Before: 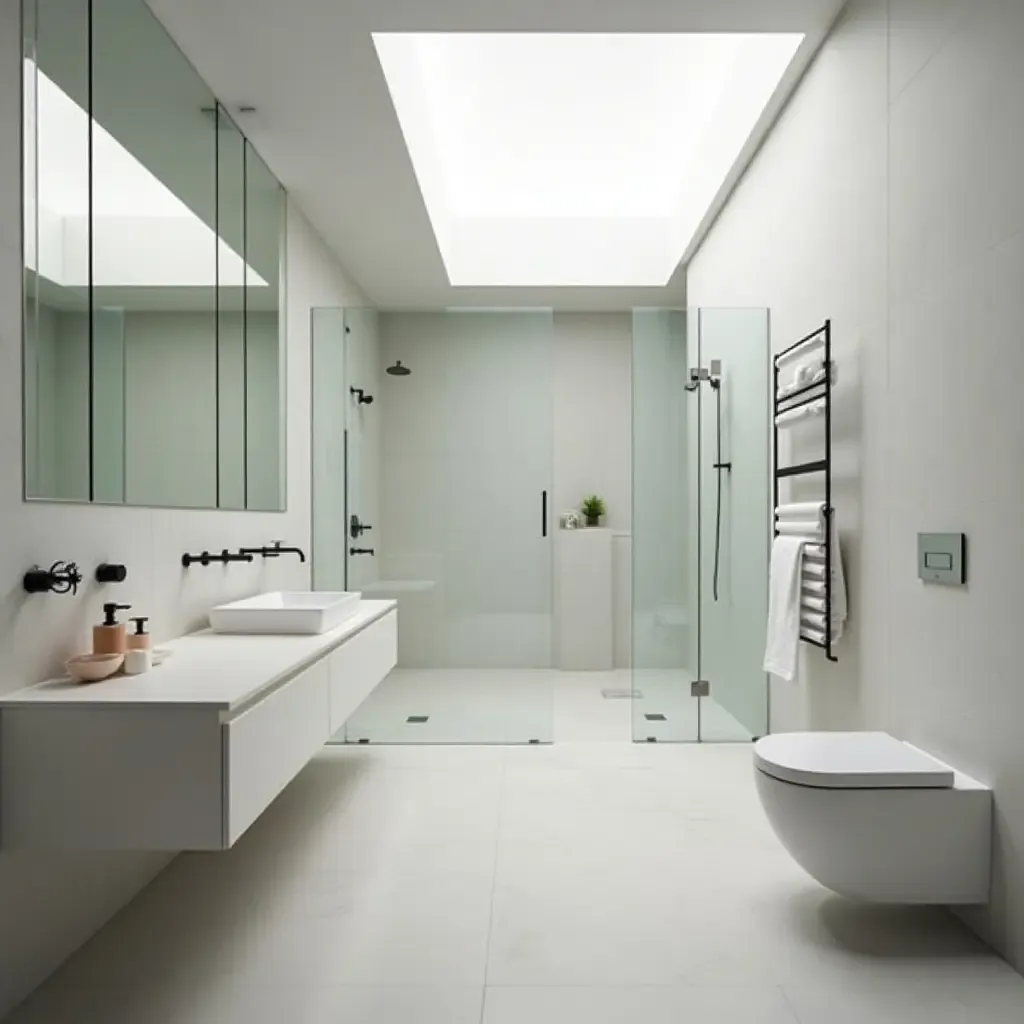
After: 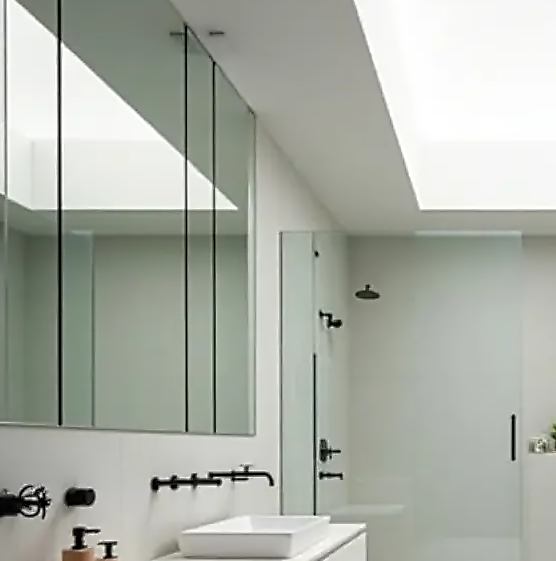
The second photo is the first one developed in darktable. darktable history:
contrast equalizer: octaves 7, y [[0.5, 0.5, 0.5, 0.515, 0.749, 0.84], [0.5 ×6], [0.5 ×6], [0, 0, 0, 0.001, 0.067, 0.262], [0 ×6]]
crop and rotate: left 3.055%, top 7.469%, right 42.59%, bottom 37.673%
